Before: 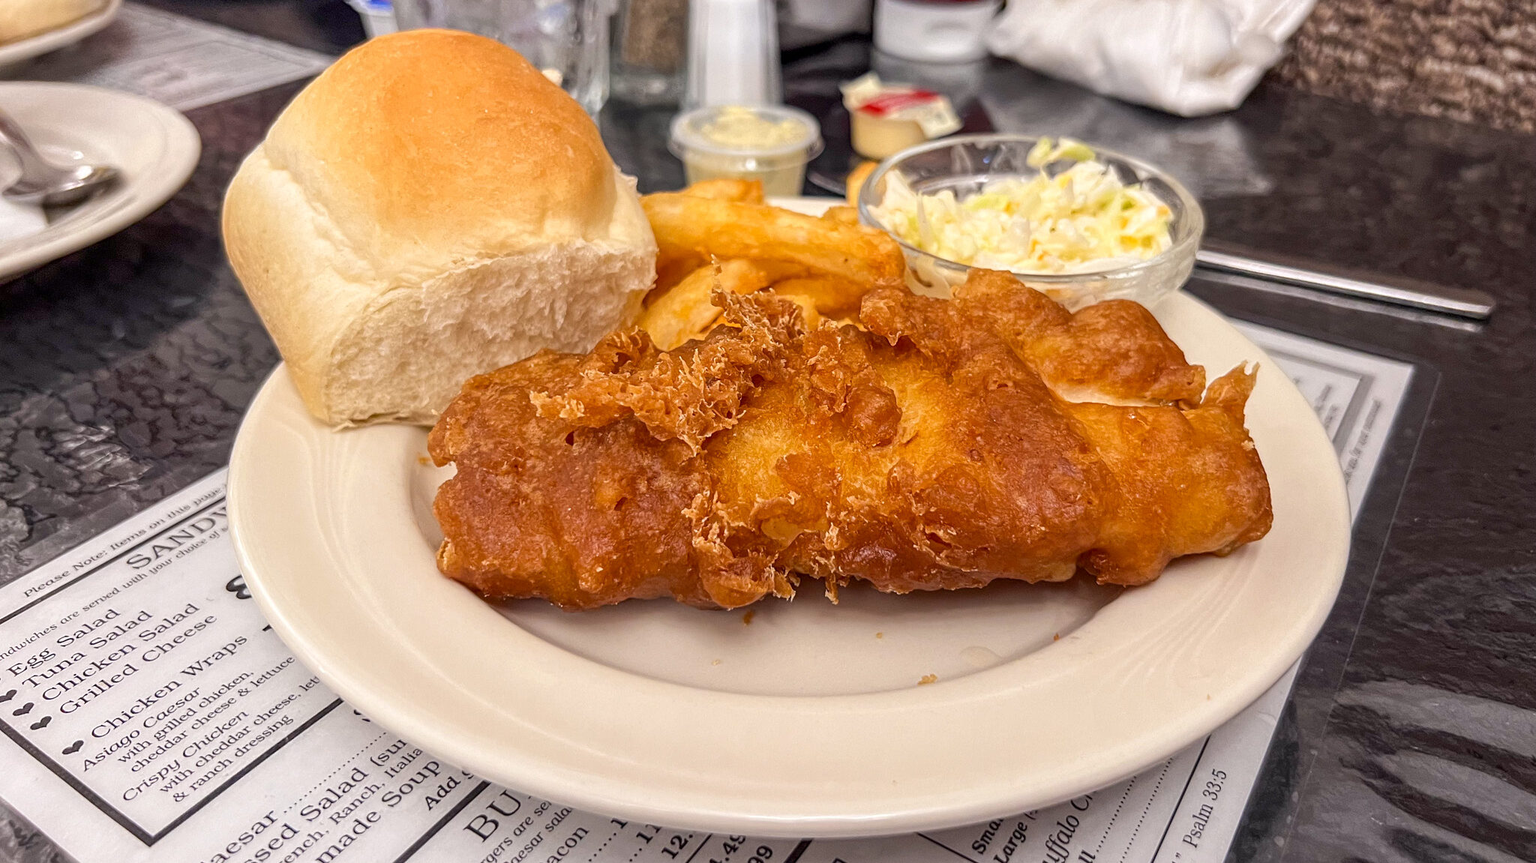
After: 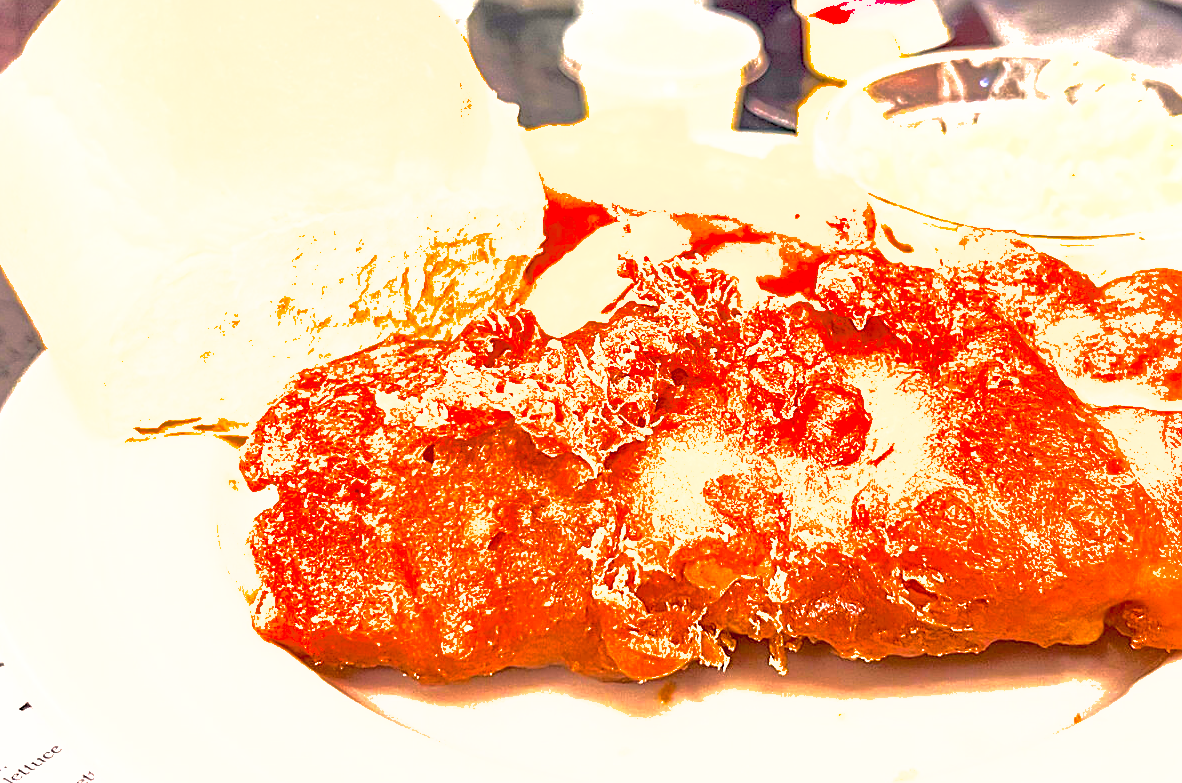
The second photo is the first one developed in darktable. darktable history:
color balance rgb: highlights gain › chroma 2.073%, highlights gain › hue 73.55°, linear chroma grading › global chroma 19.835%, perceptual saturation grading › global saturation 0.7%, global vibrance 22.293%
sharpen: amount 0.566
exposure: black level correction 0.001, exposure 1.994 EV, compensate exposure bias true, compensate highlight preservation false
base curve: curves: ch0 [(0, 0) (0.303, 0.277) (1, 1)], preserve colors none
crop: left 16.21%, top 11.454%, right 26.039%, bottom 20.514%
shadows and highlights: highlights color adjustment 78.36%
